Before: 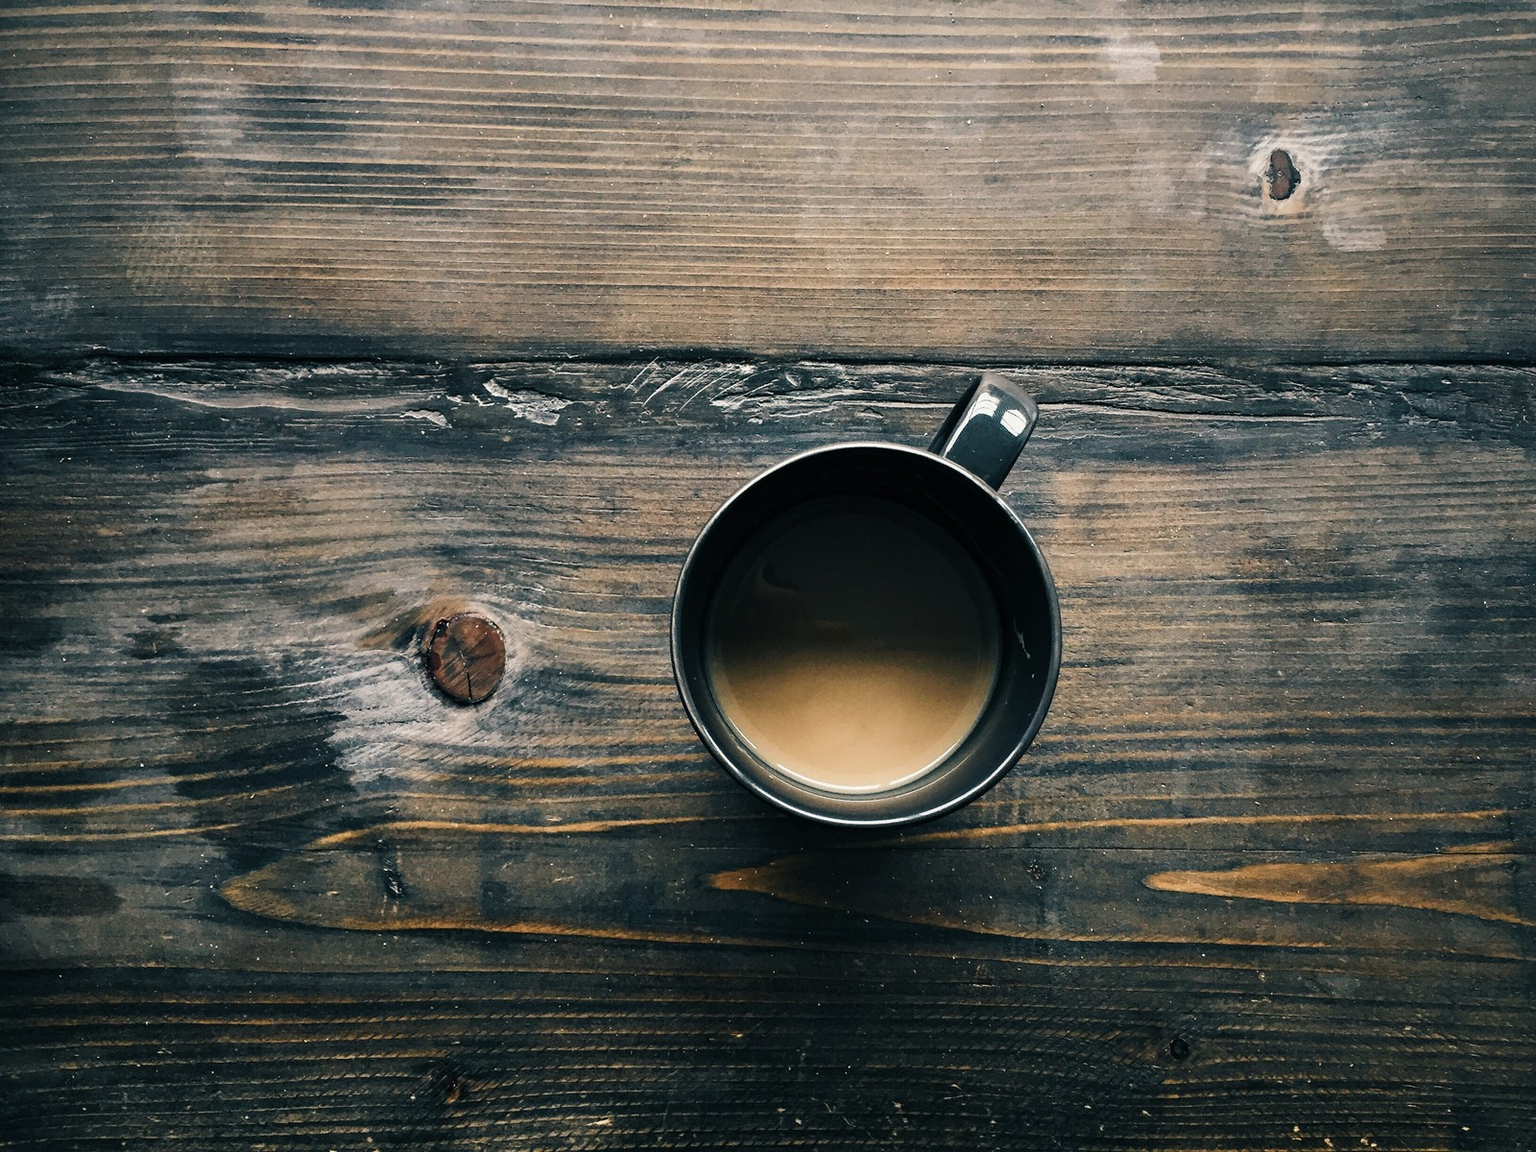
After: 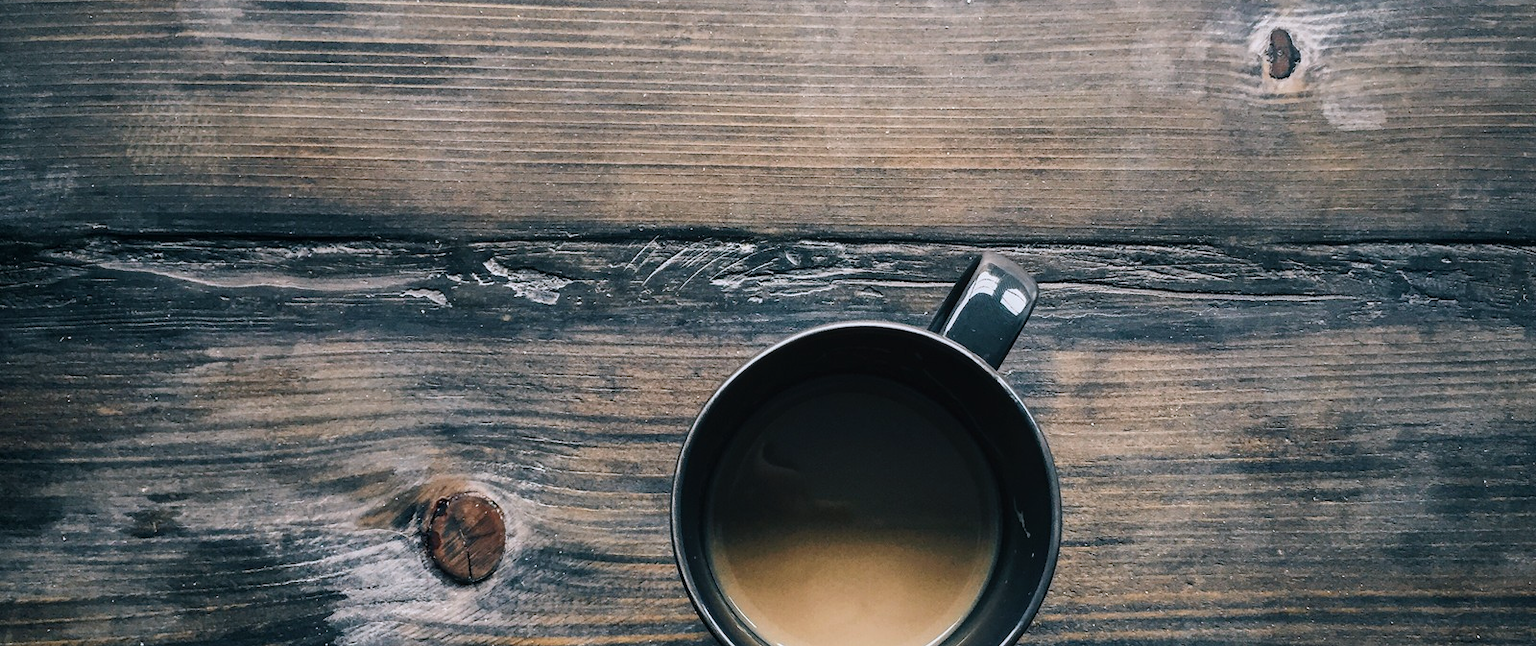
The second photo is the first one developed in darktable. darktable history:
exposure: compensate exposure bias true, compensate highlight preservation false
local contrast: detail 109%
crop and rotate: top 10.503%, bottom 33.368%
color calibration: illuminant as shot in camera, x 0.358, y 0.373, temperature 4628.91 K
